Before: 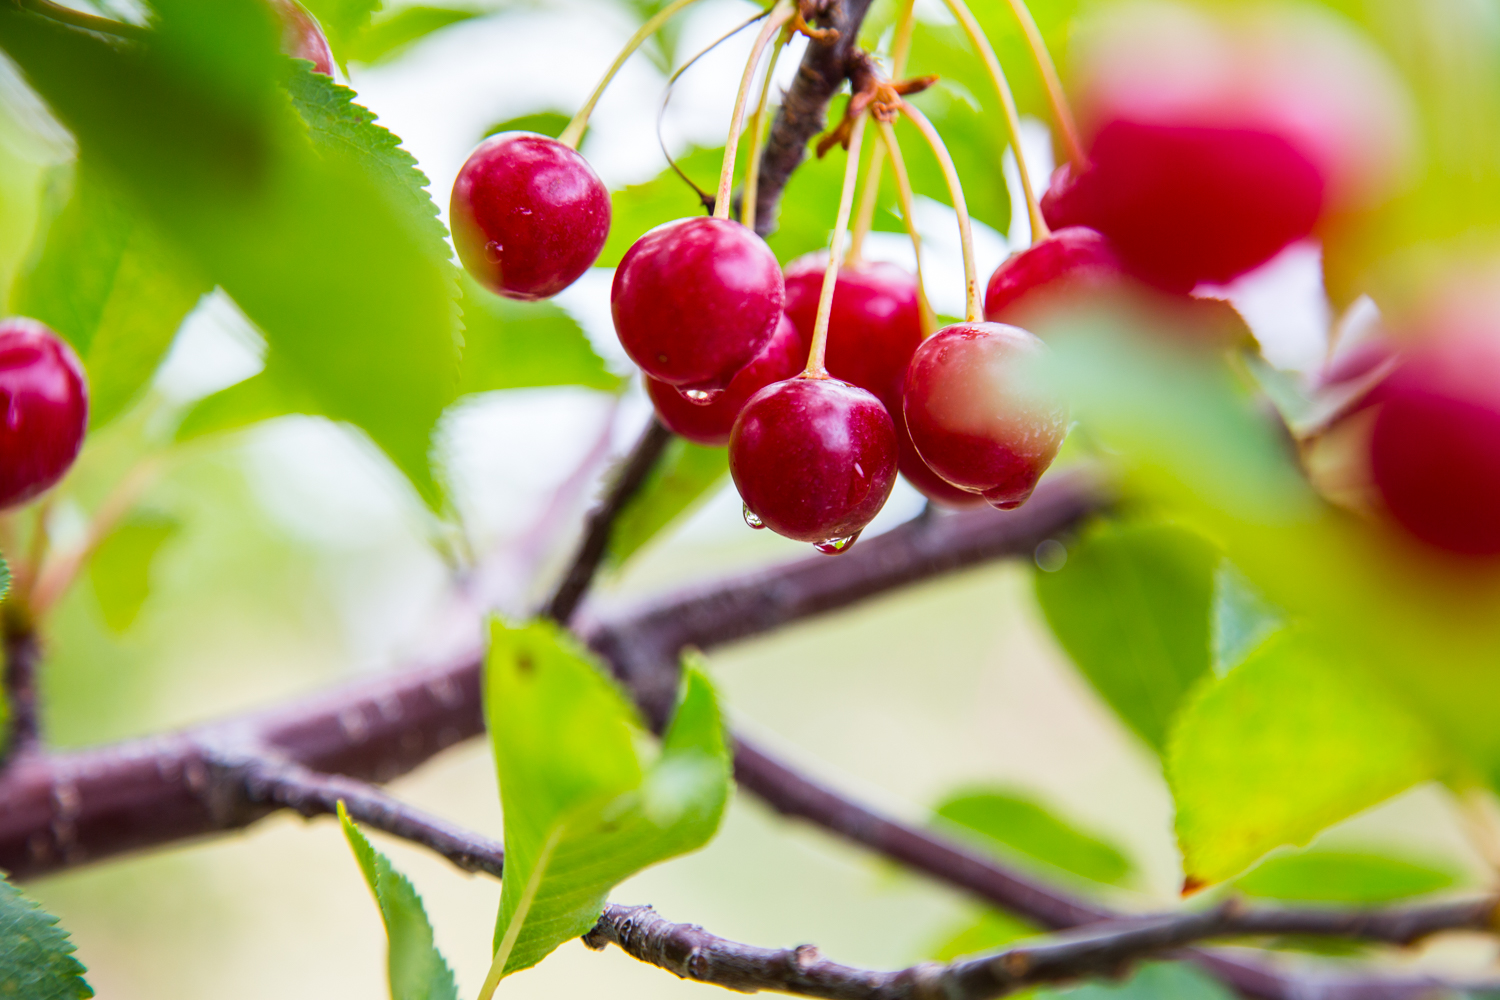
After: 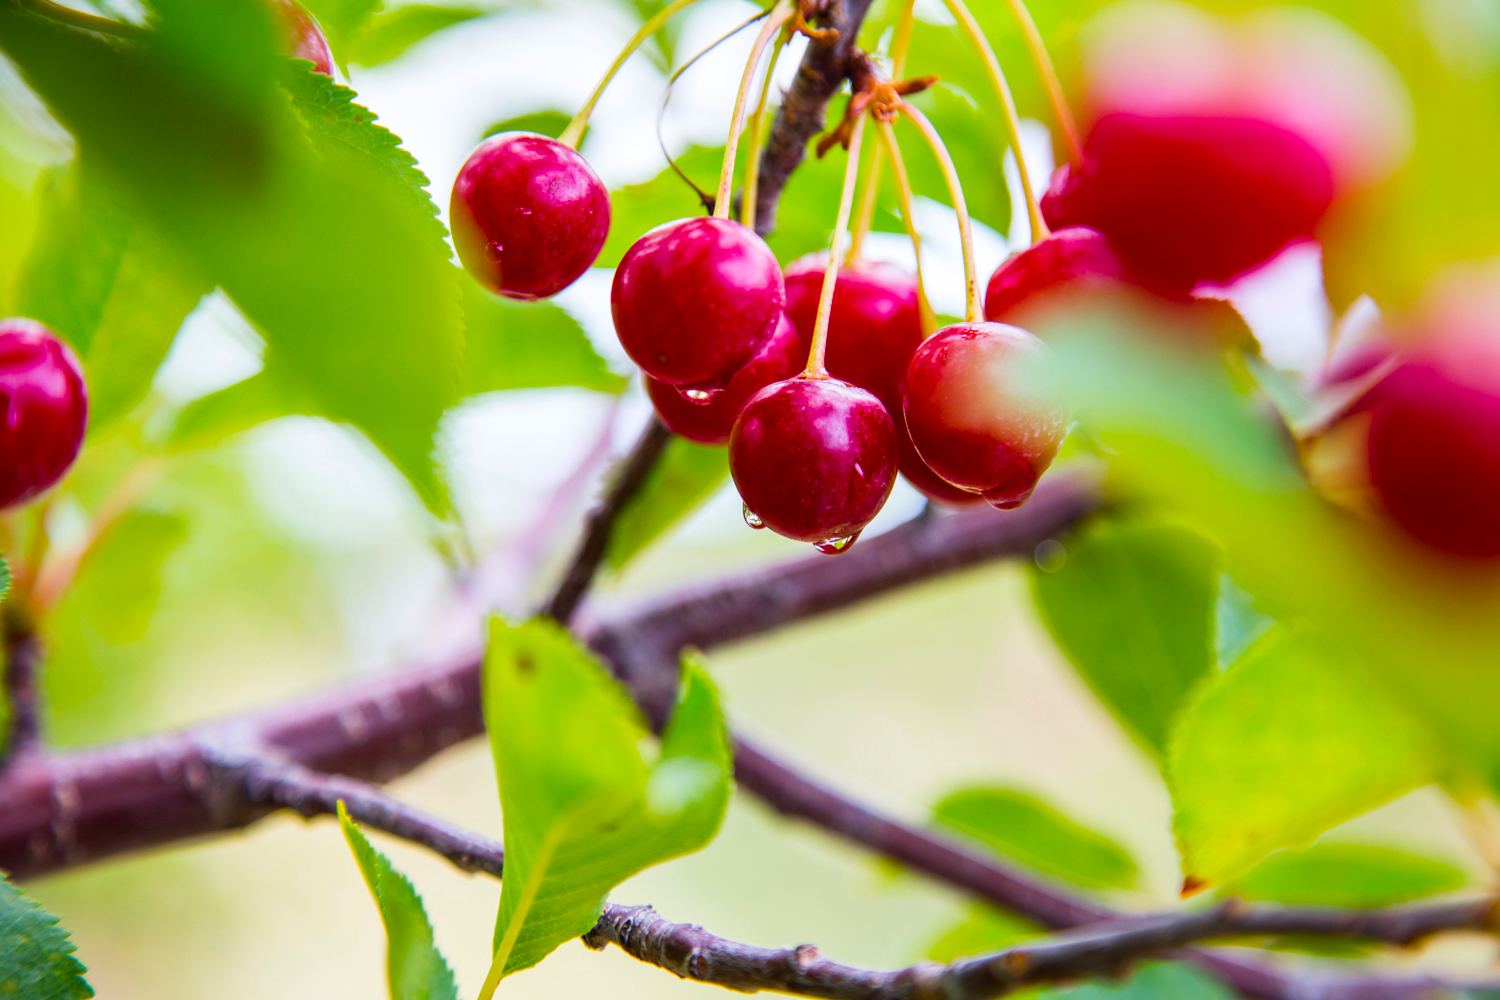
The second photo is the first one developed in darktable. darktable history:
color balance rgb: perceptual saturation grading › global saturation 30%, global vibrance 10%
